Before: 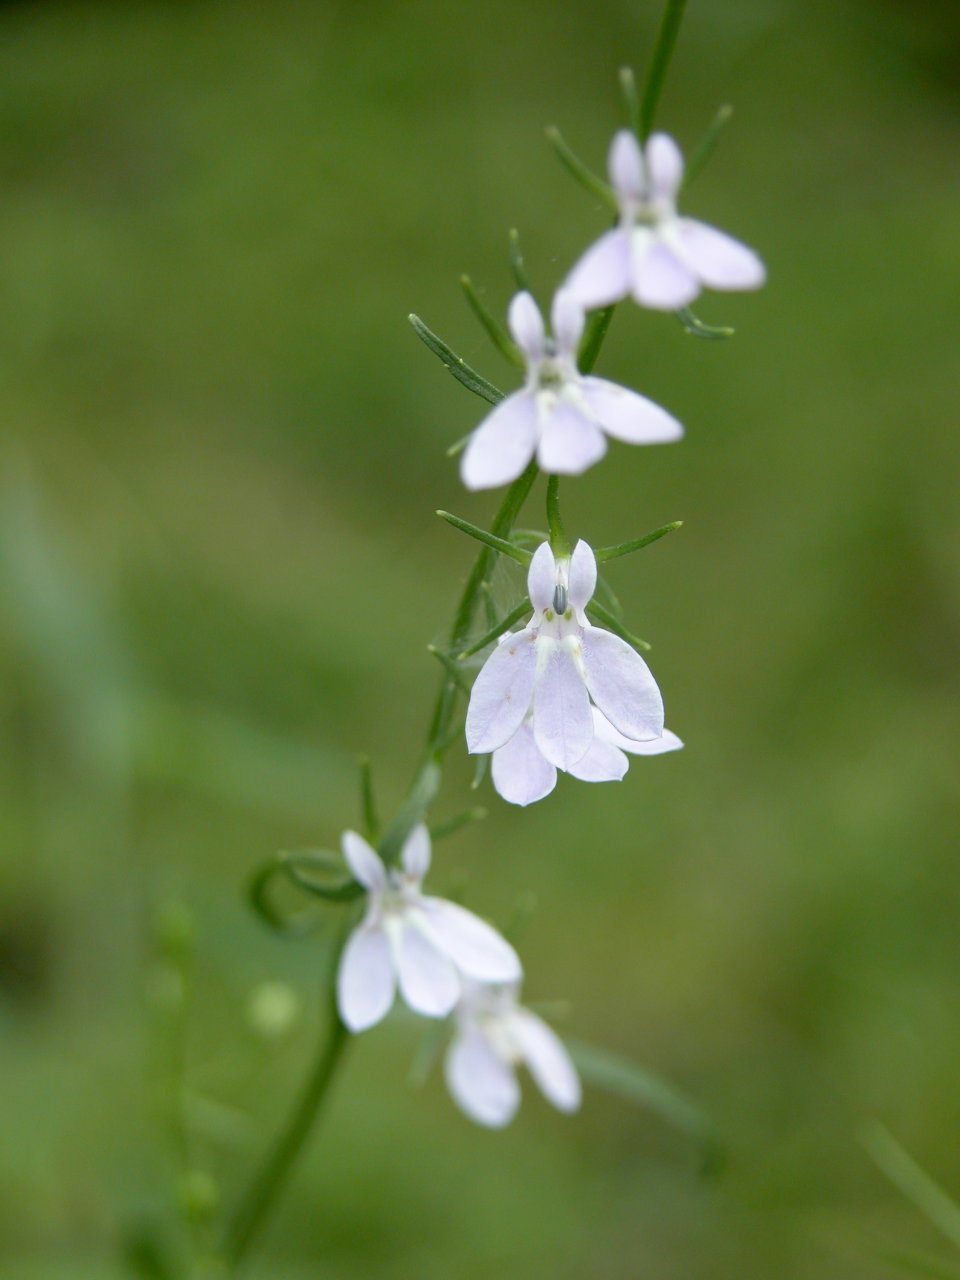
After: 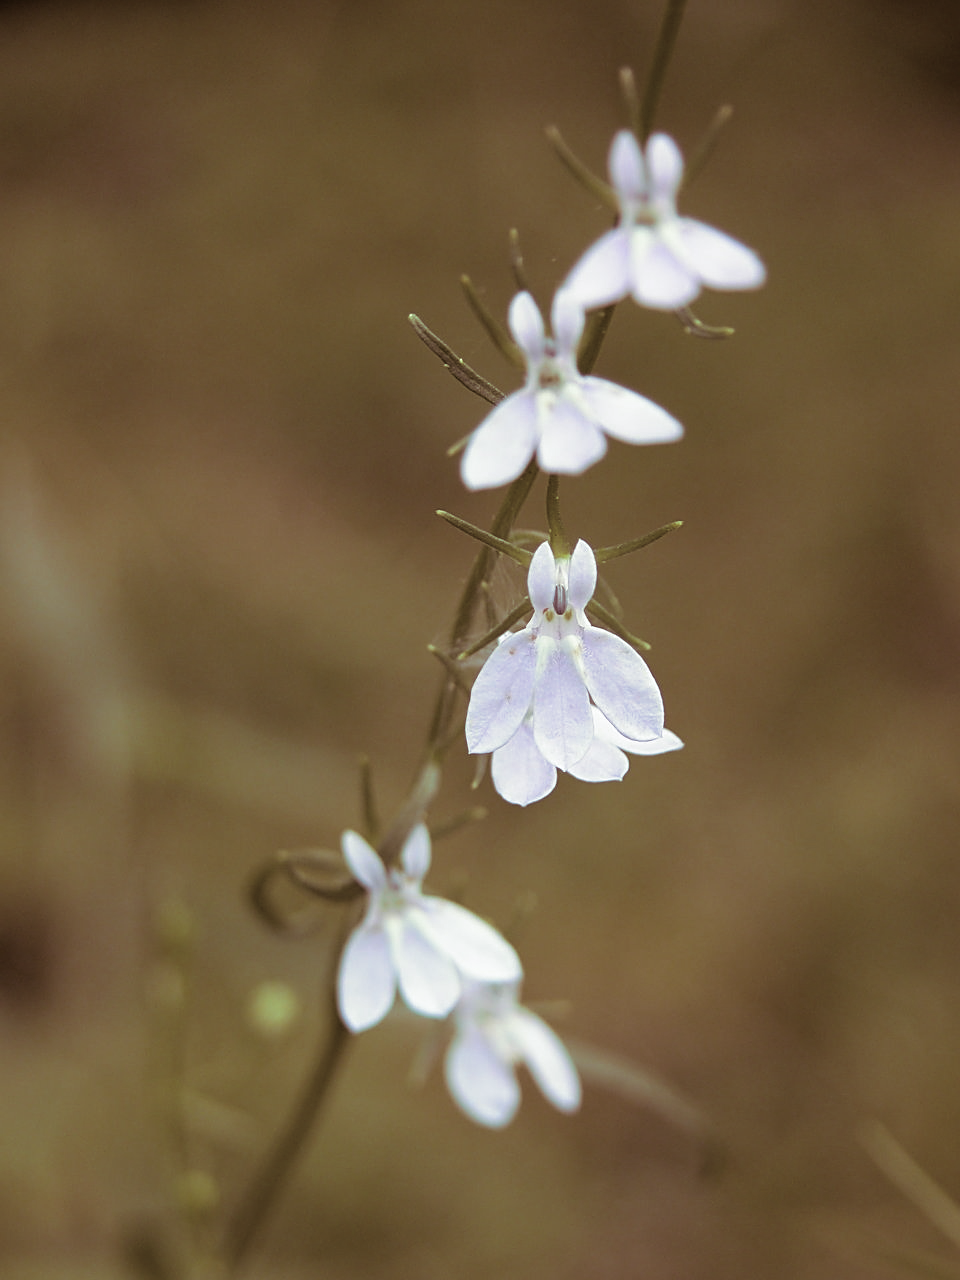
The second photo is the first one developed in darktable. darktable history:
split-toning: shadows › hue 360°
color correction: saturation 0.98
sharpen: on, module defaults
